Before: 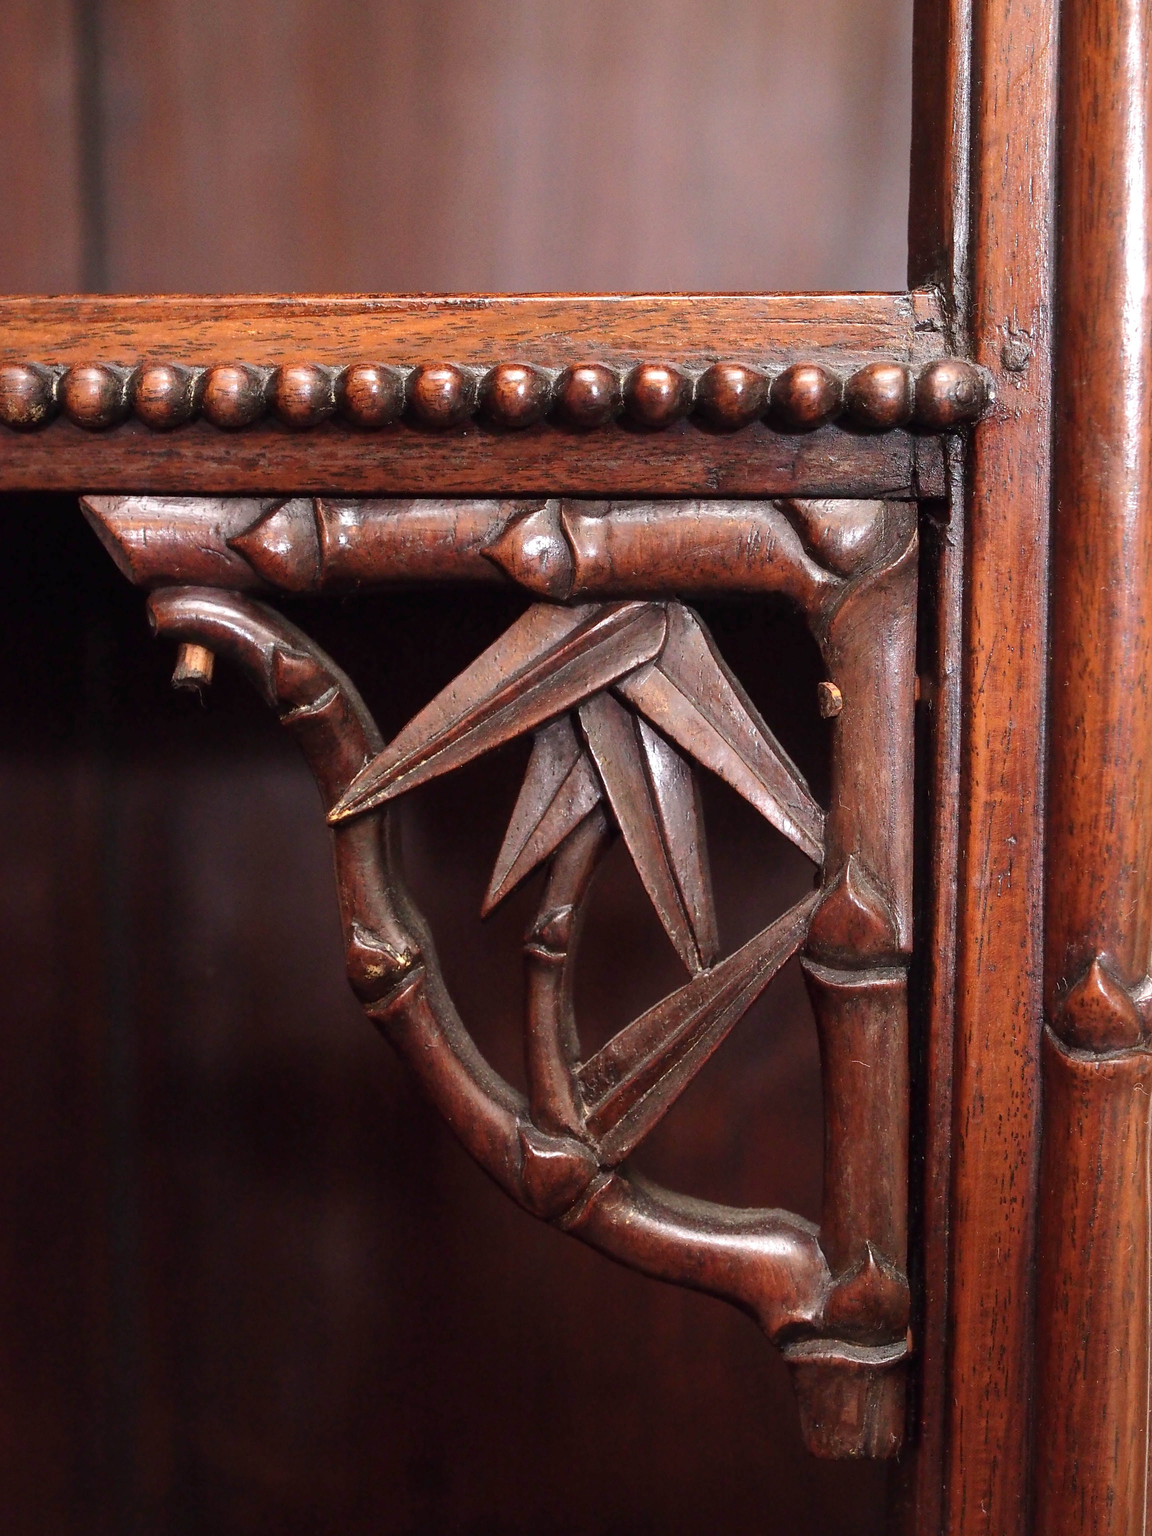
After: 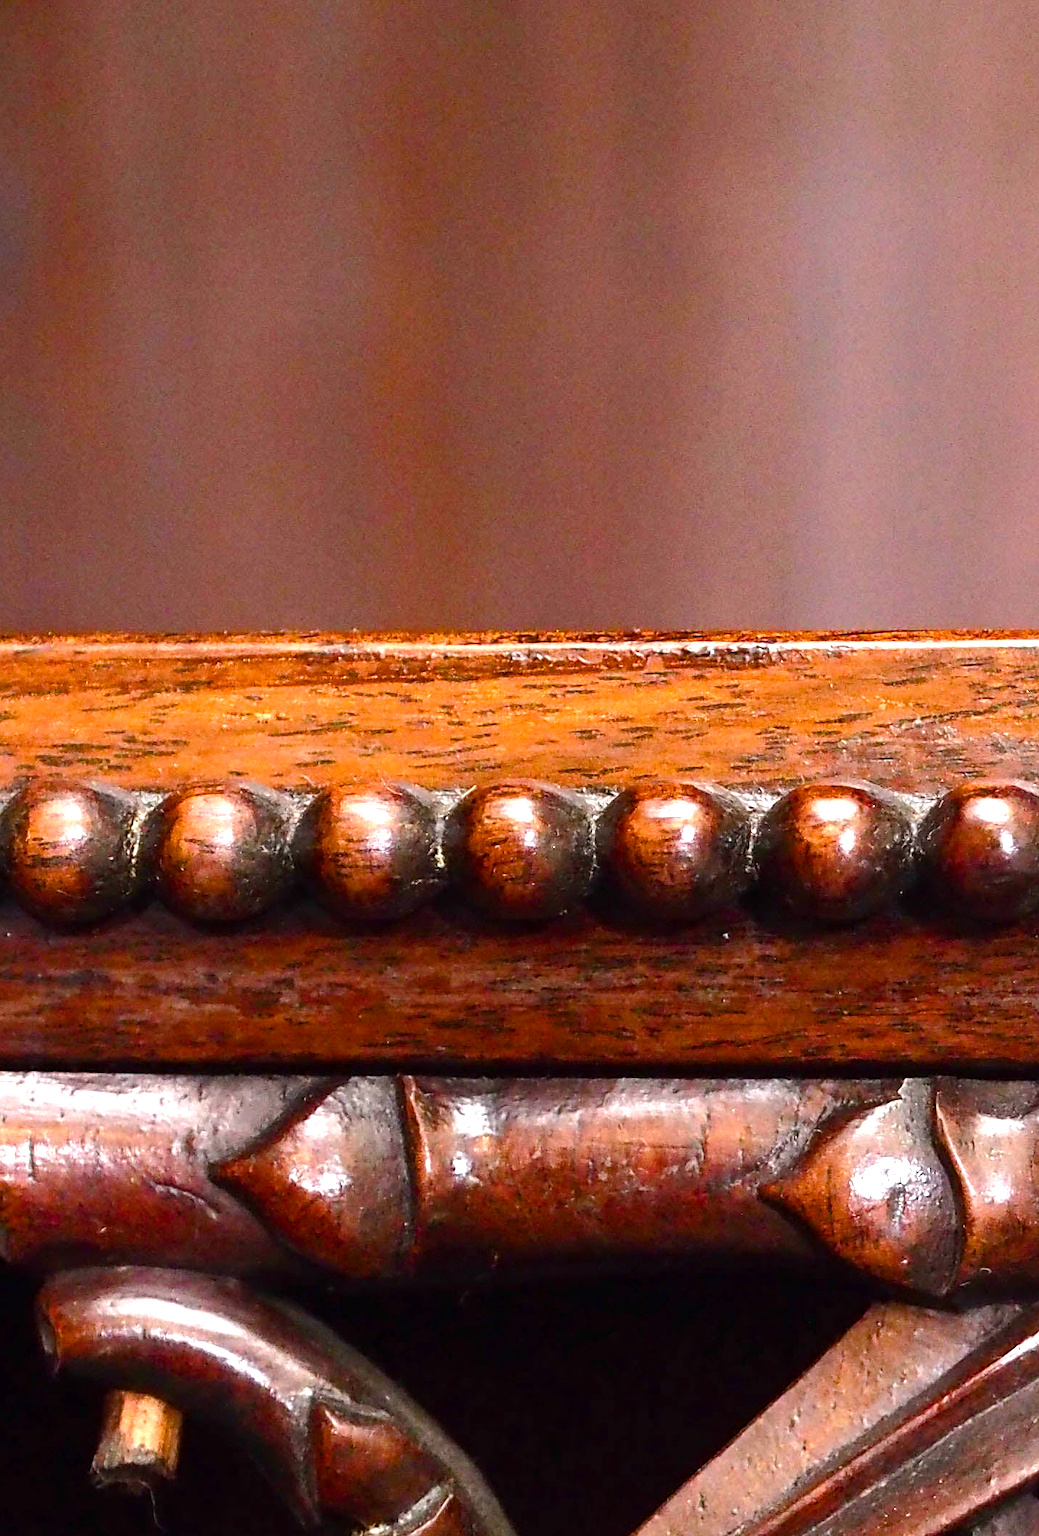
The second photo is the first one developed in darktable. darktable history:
crop and rotate: left 11.29%, top 0.119%, right 47.072%, bottom 53.709%
color balance rgb: shadows lift › chroma 2.046%, shadows lift › hue 186.71°, linear chroma grading › global chroma 9.887%, perceptual saturation grading › global saturation 20%, perceptual saturation grading › highlights -25.048%, perceptual saturation grading › shadows 49.4%, perceptual brilliance grading › global brilliance -4.629%, perceptual brilliance grading › highlights 23.77%, perceptual brilliance grading › mid-tones 6.999%, perceptual brilliance grading › shadows -5.087%
